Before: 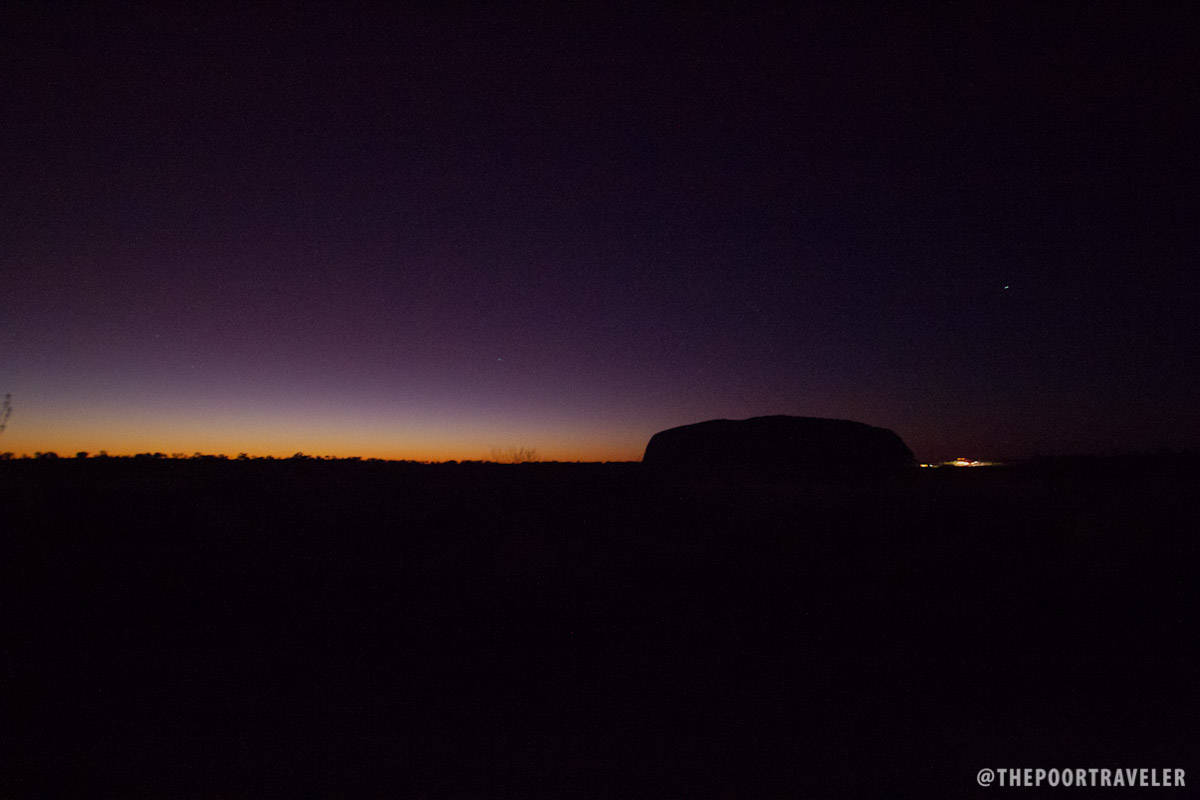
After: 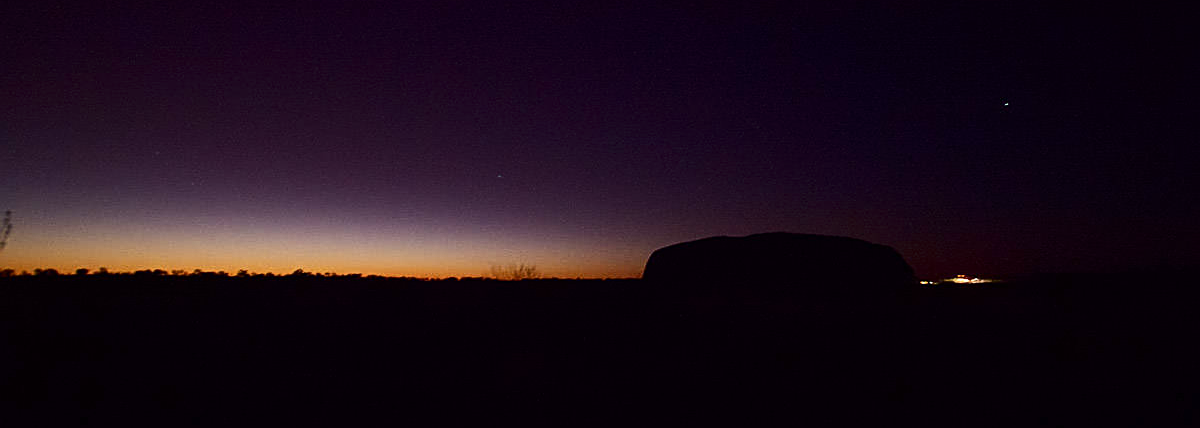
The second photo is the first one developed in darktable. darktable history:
crop and rotate: top 23.043%, bottom 23.437%
sharpen: on, module defaults
contrast brightness saturation: contrast 0.28
